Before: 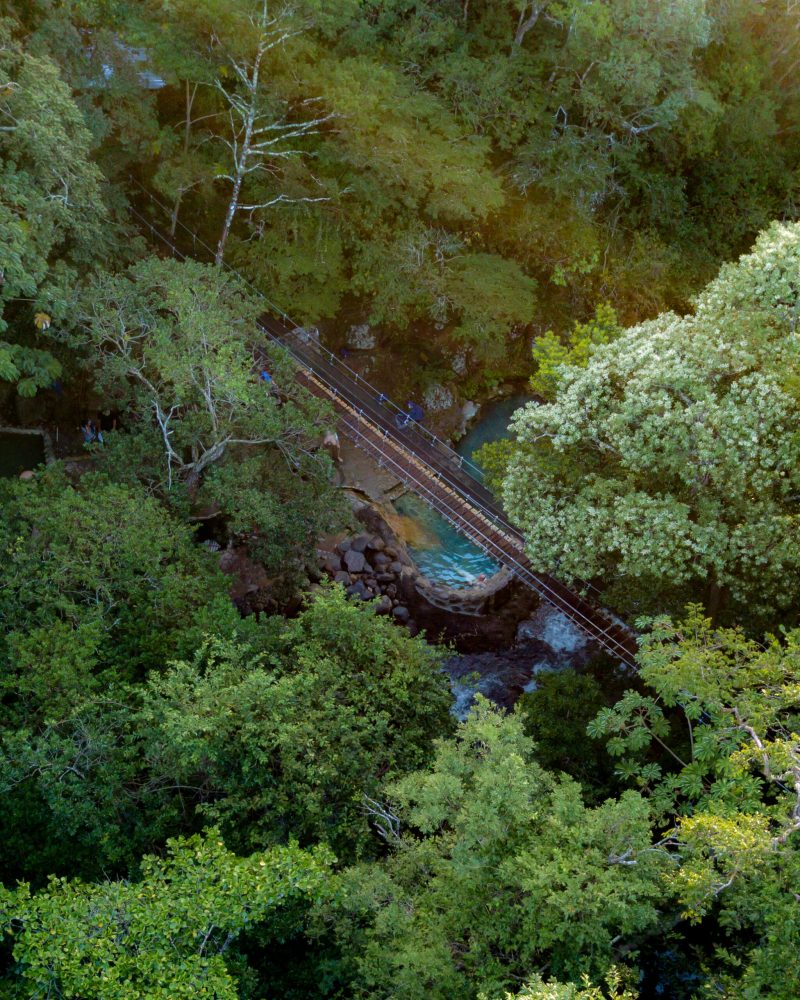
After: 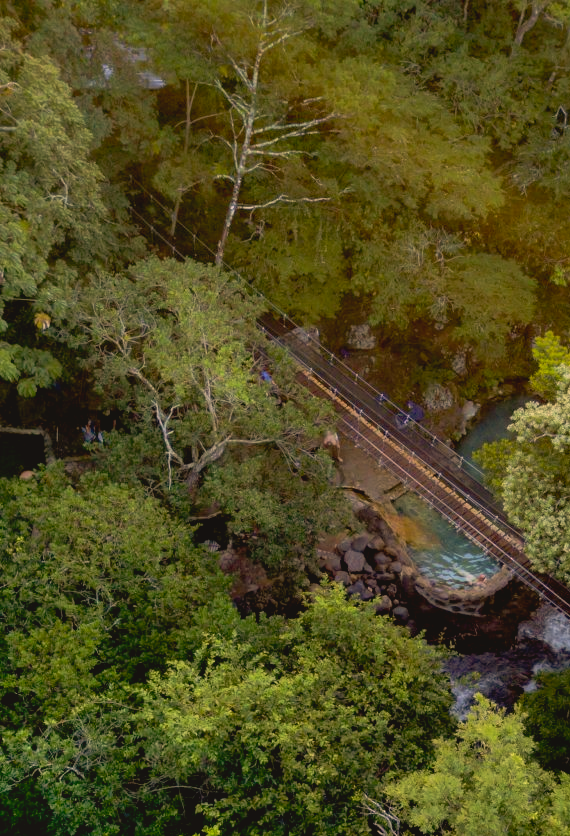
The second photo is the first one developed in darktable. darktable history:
shadows and highlights: soften with gaussian
tone curve: curves: ch0 [(0.001, 0.042) (0.128, 0.16) (0.452, 0.42) (0.603, 0.566) (0.754, 0.733) (1, 1)]; ch1 [(0, 0) (0.325, 0.327) (0.412, 0.441) (0.473, 0.466) (0.5, 0.499) (0.549, 0.558) (0.617, 0.625) (0.713, 0.7) (1, 1)]; ch2 [(0, 0) (0.386, 0.397) (0.445, 0.47) (0.505, 0.498) (0.529, 0.524) (0.574, 0.569) (0.652, 0.641) (1, 1)], preserve colors none
exposure: black level correction 0.006, exposure -0.219 EV, compensate highlight preservation false
color correction: highlights a* 14.89, highlights b* 31.84
crop: right 28.686%, bottom 16.385%
color balance rgb: perceptual saturation grading › global saturation 0.454%
